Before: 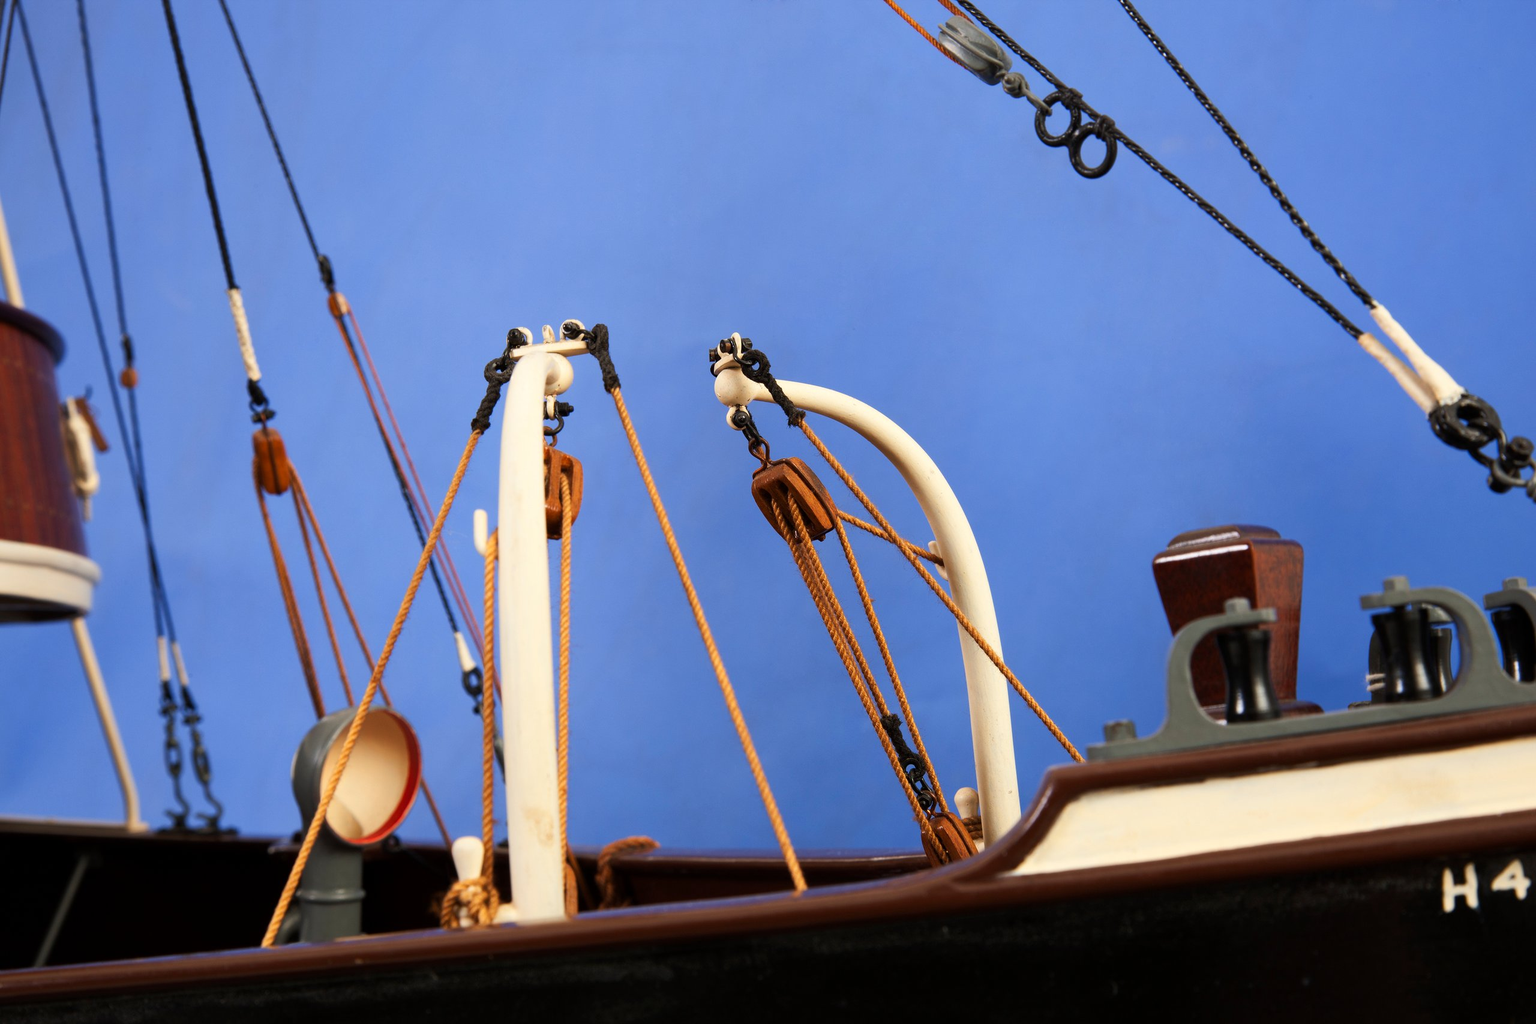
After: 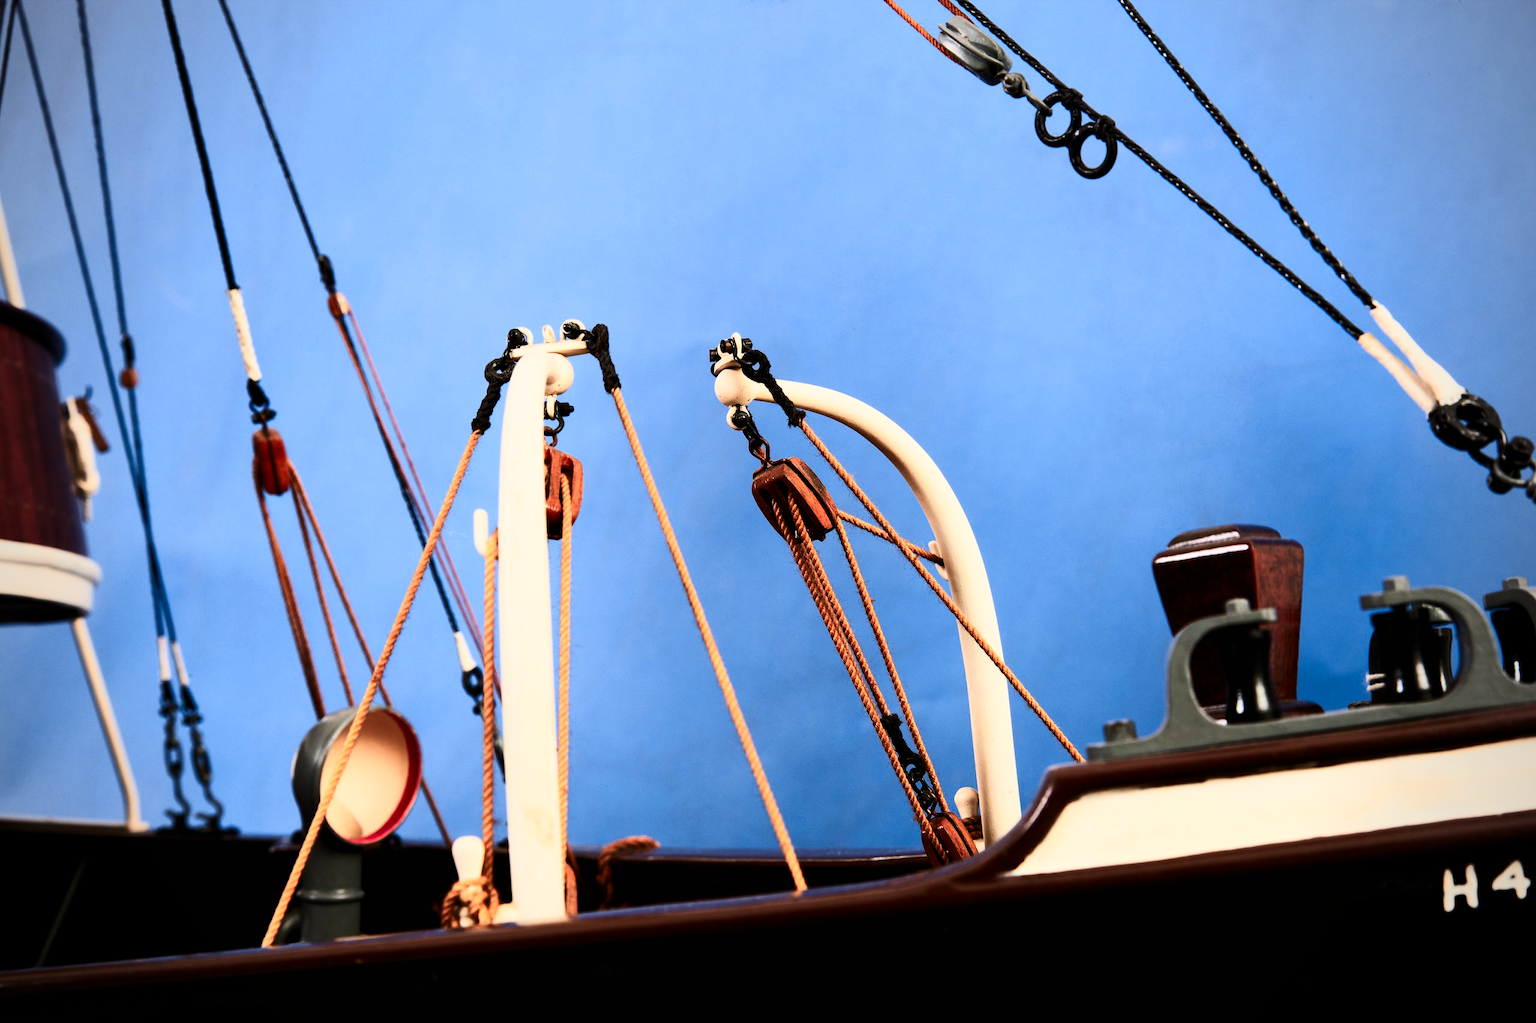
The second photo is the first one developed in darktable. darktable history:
vignetting: unbound false
color zones: curves: ch1 [(0.235, 0.558) (0.75, 0.5)]; ch2 [(0.25, 0.462) (0.749, 0.457)]
contrast brightness saturation: contrast 0.379, brightness 0.115
filmic rgb: black relative exposure -5.09 EV, white relative exposure 3.2 EV, hardness 3.42, contrast 1.192, highlights saturation mix -29.07%, contrast in shadows safe
